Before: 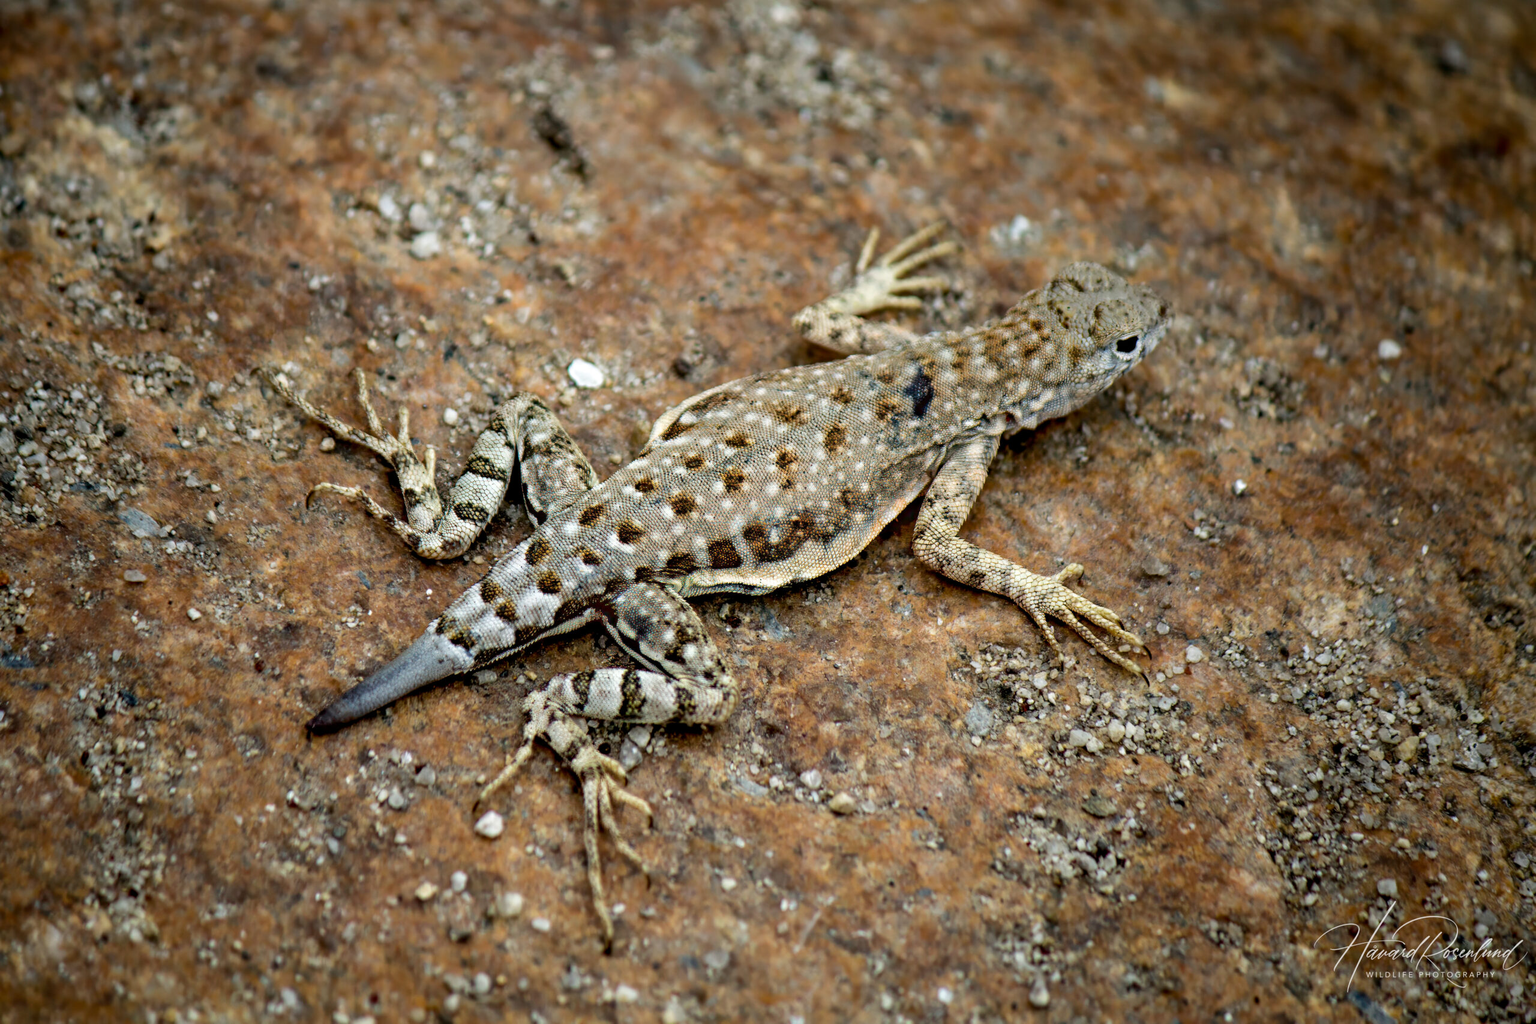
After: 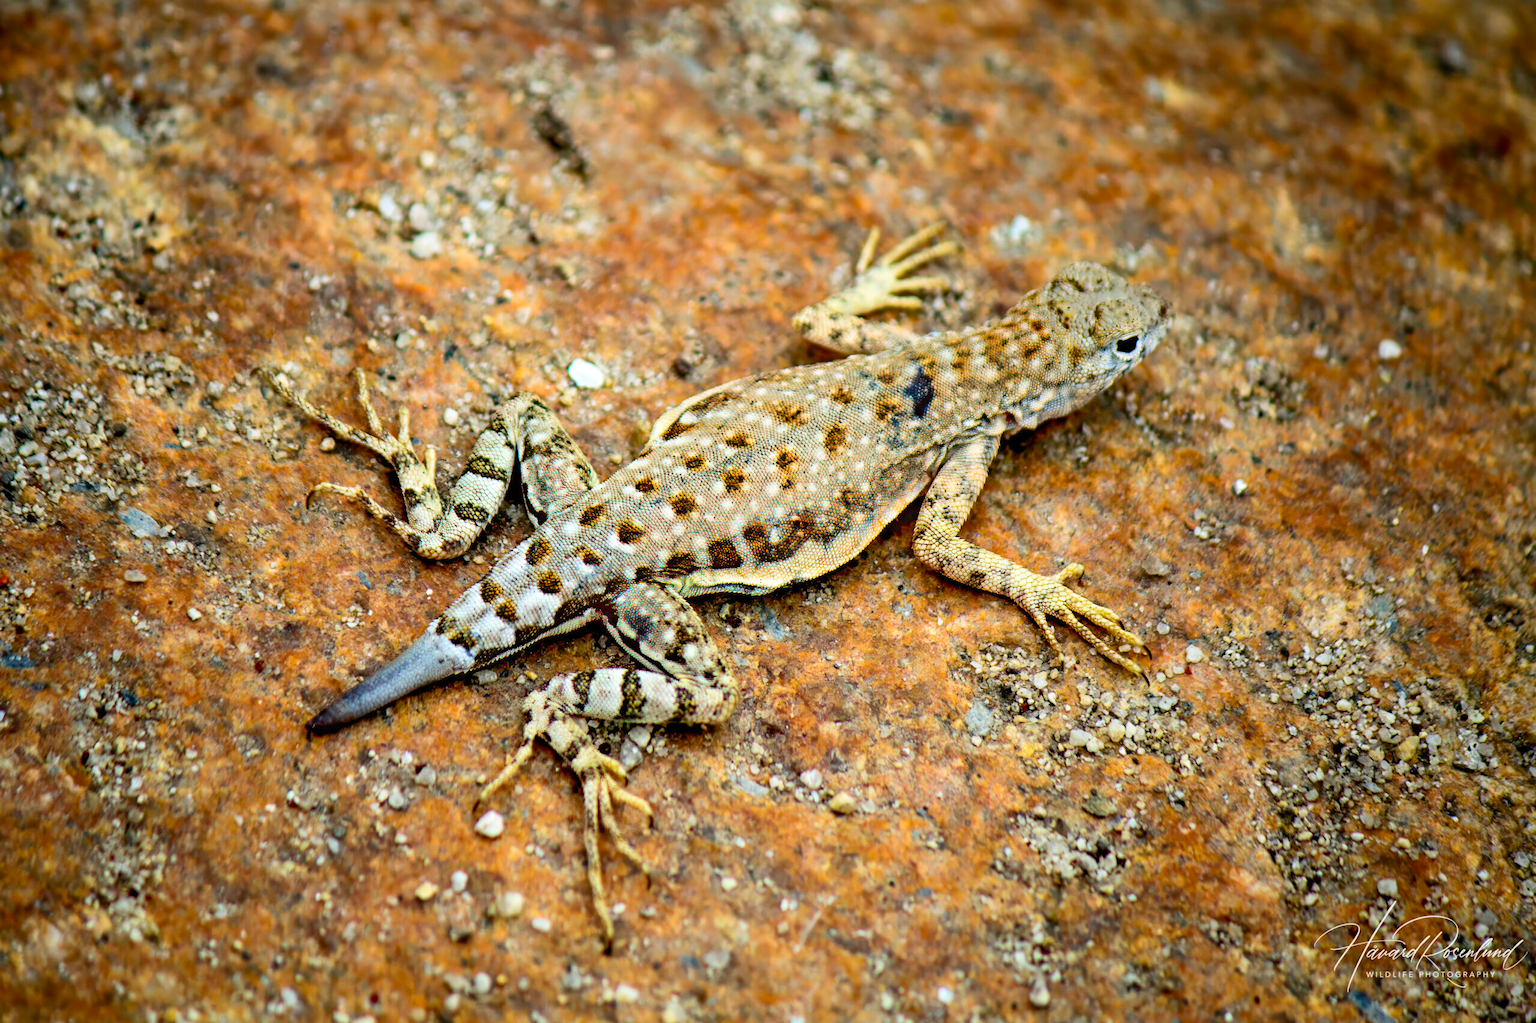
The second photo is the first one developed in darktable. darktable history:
contrast brightness saturation: contrast 0.203, brightness 0.202, saturation 0.791
